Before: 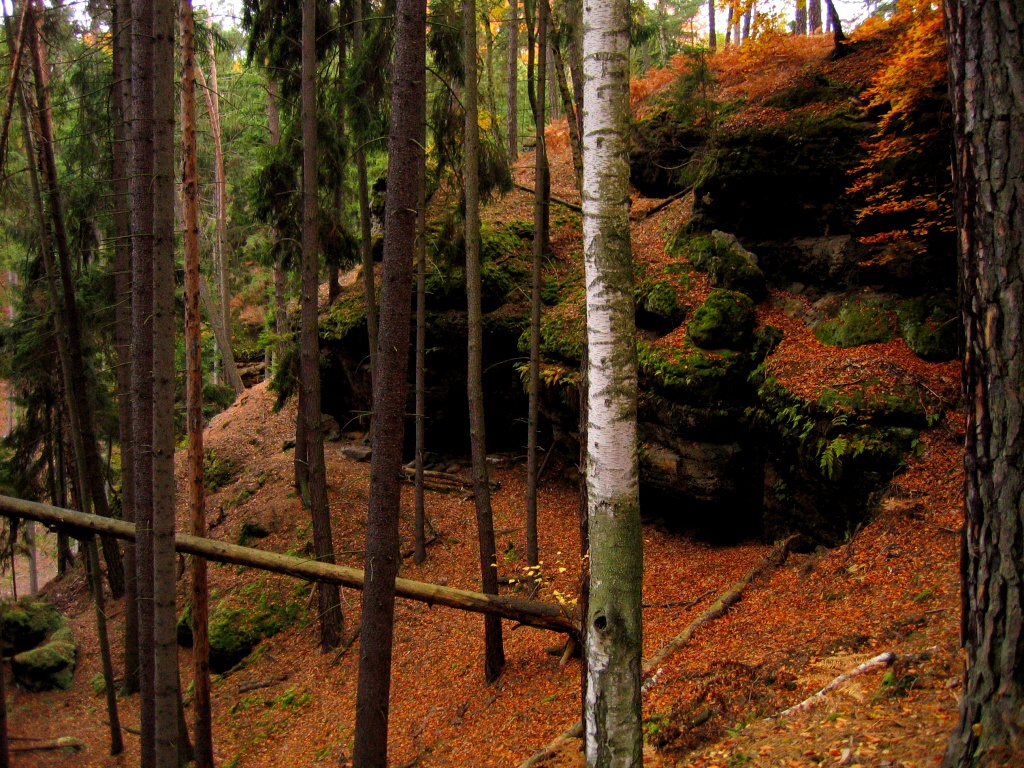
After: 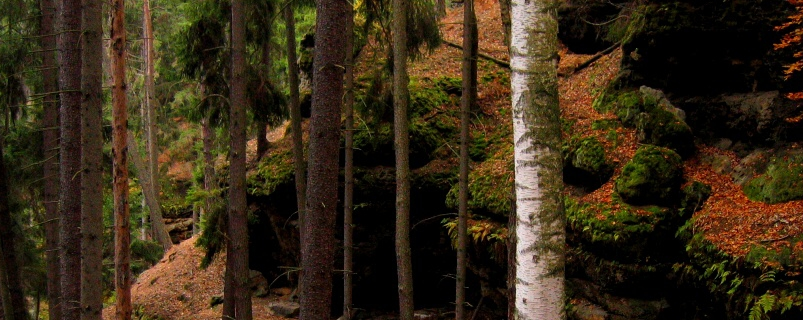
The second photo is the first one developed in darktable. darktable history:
crop: left 7.052%, top 18.751%, right 14.444%, bottom 39.518%
